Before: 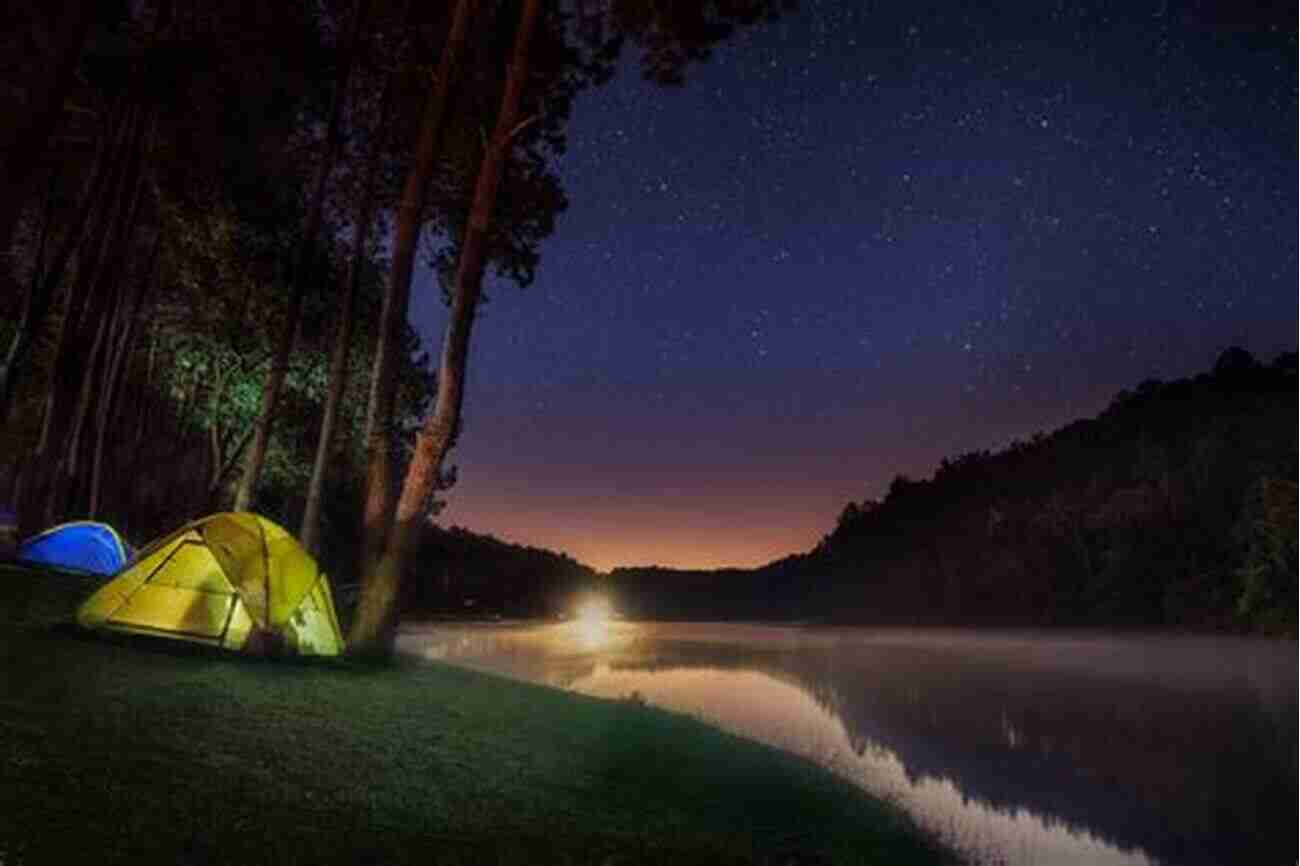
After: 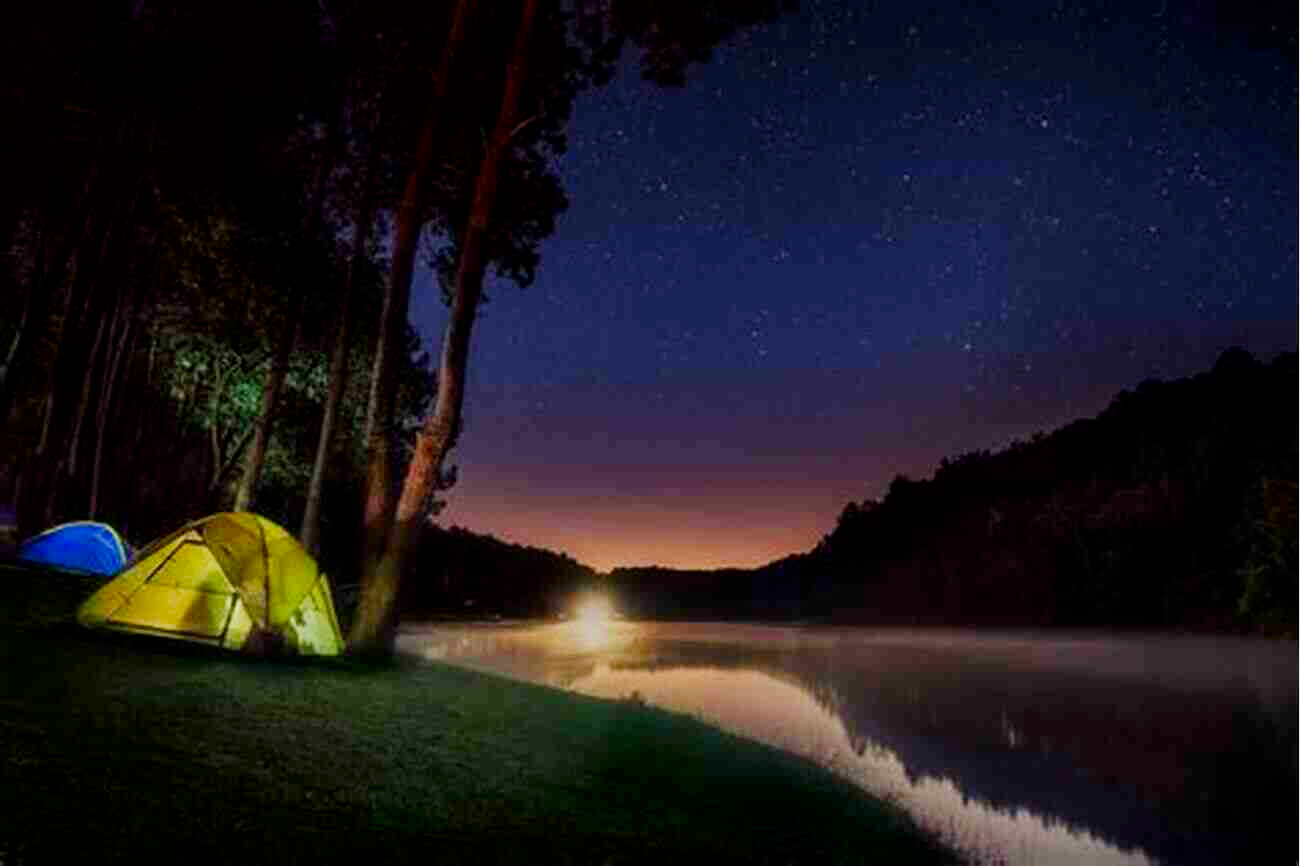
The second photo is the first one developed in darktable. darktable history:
contrast brightness saturation: contrast 0.066, brightness -0.138, saturation 0.113
filmic rgb: black relative exposure -7.65 EV, white relative exposure 4.56 EV, hardness 3.61
exposure: exposure 0.65 EV, compensate highlight preservation false
